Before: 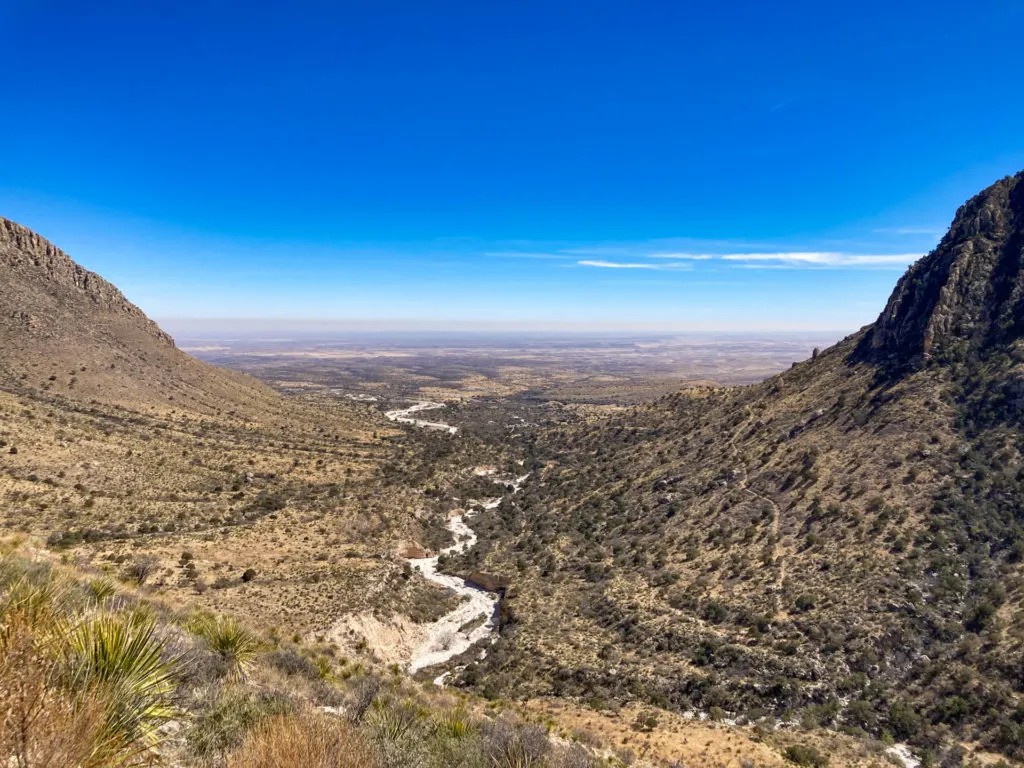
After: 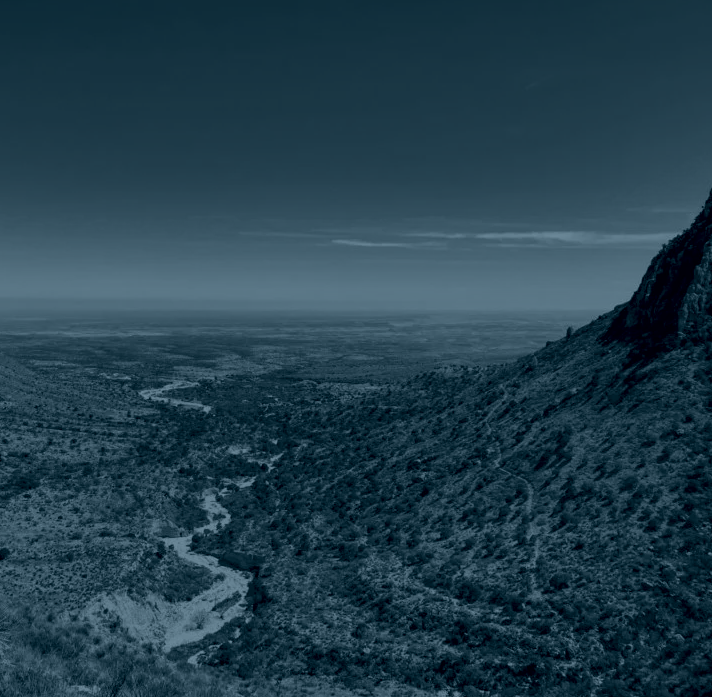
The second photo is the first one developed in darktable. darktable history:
colorize: hue 194.4°, saturation 29%, source mix 61.75%, lightness 3.98%, version 1
crop and rotate: left 24.034%, top 2.838%, right 6.406%, bottom 6.299%
